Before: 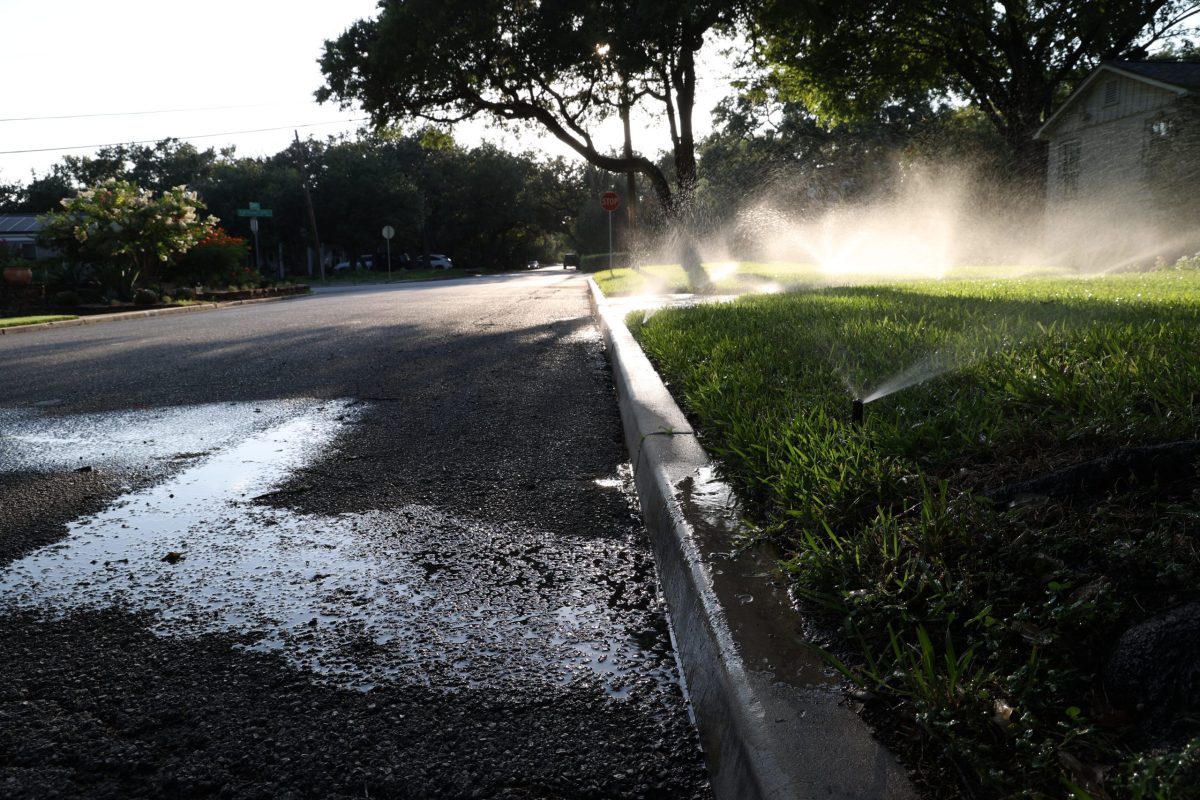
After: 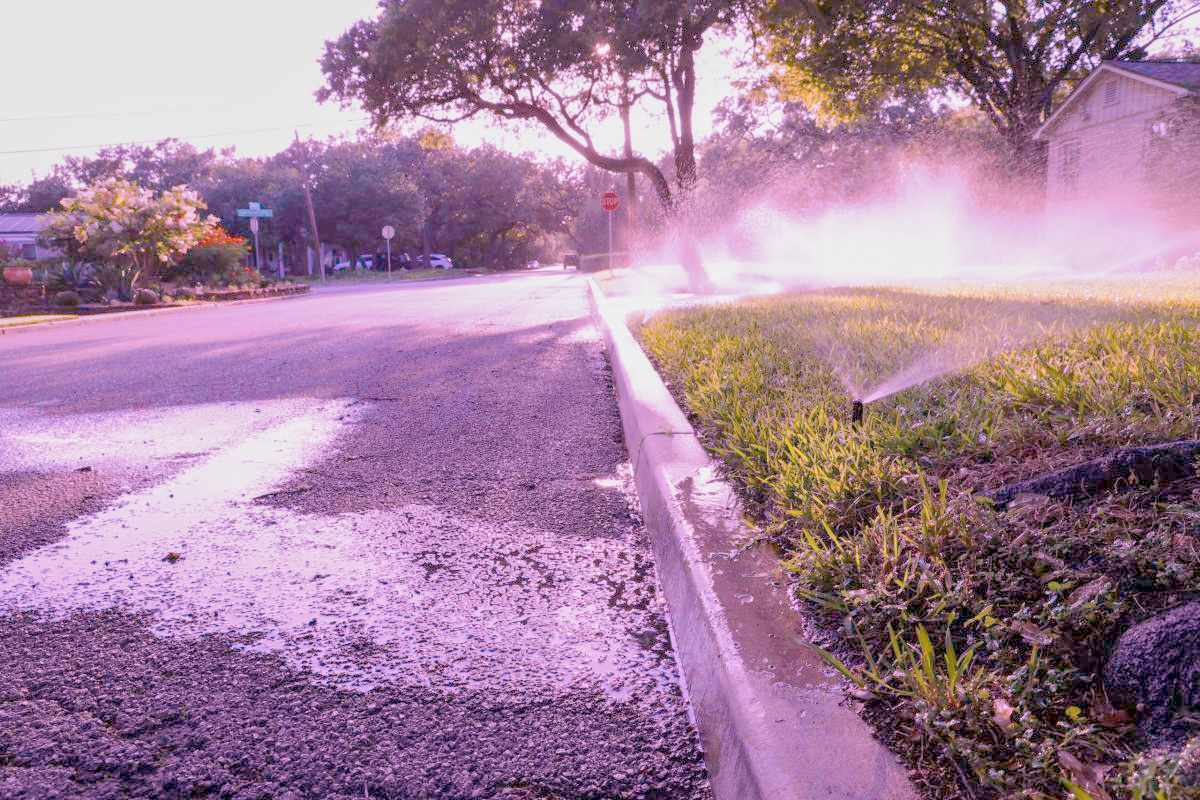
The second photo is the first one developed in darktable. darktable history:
raw chromatic aberrations: on, module defaults
exposure: black level correction 0.001, exposure 0.5 EV, compensate exposure bias true, compensate highlight preservation false
filmic rgb: black relative exposure -7.65 EV, white relative exposure 4.56 EV, hardness 3.61
highlight reconstruction: method reconstruct color, iterations 1, diameter of reconstruction 64 px
hot pixels: on, module defaults
lens correction: scale 1.01, crop 1, focal 85, aperture 2.8, distance 10.02, camera "Canon EOS RP", lens "Canon RF 85mm F2 MACRO IS STM"
raw denoise: x [[0, 0.25, 0.5, 0.75, 1] ×4]
tone equalizer "mask blending: all purposes": on, module defaults
white balance: red 1.943, blue 1.803
local contrast: detail 130%
color balance rgb: linear chroma grading › global chroma 15%, perceptual saturation grading › global saturation 30%
color zones: curves: ch0 [(0.068, 0.464) (0.25, 0.5) (0.48, 0.508) (0.75, 0.536) (0.886, 0.476) (0.967, 0.456)]; ch1 [(0.066, 0.456) (0.25, 0.5) (0.616, 0.508) (0.746, 0.56) (0.934, 0.444)]
